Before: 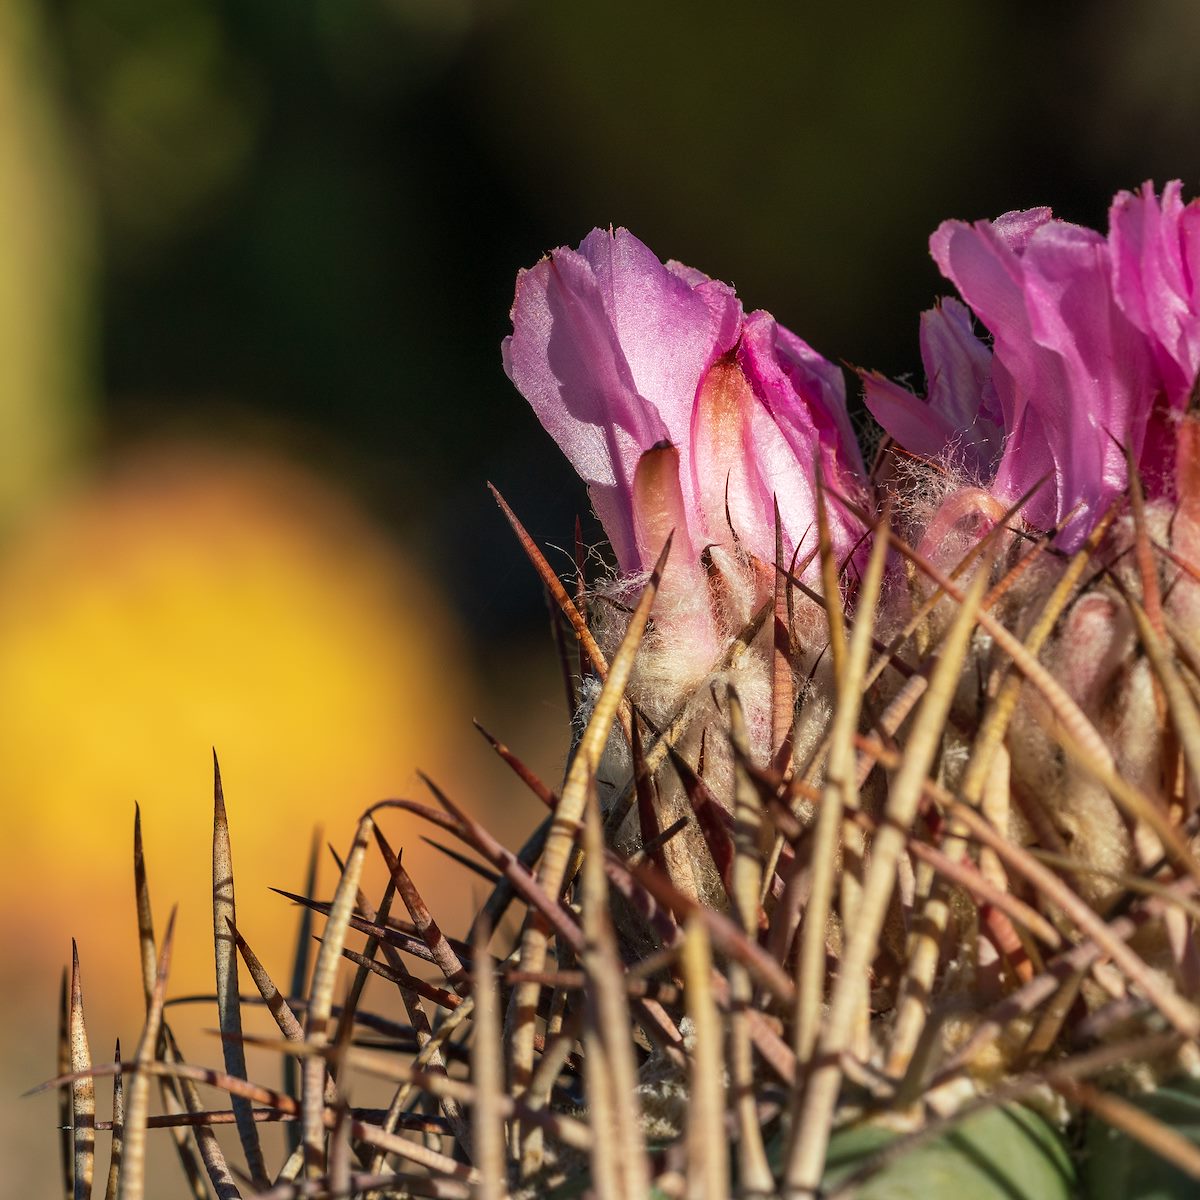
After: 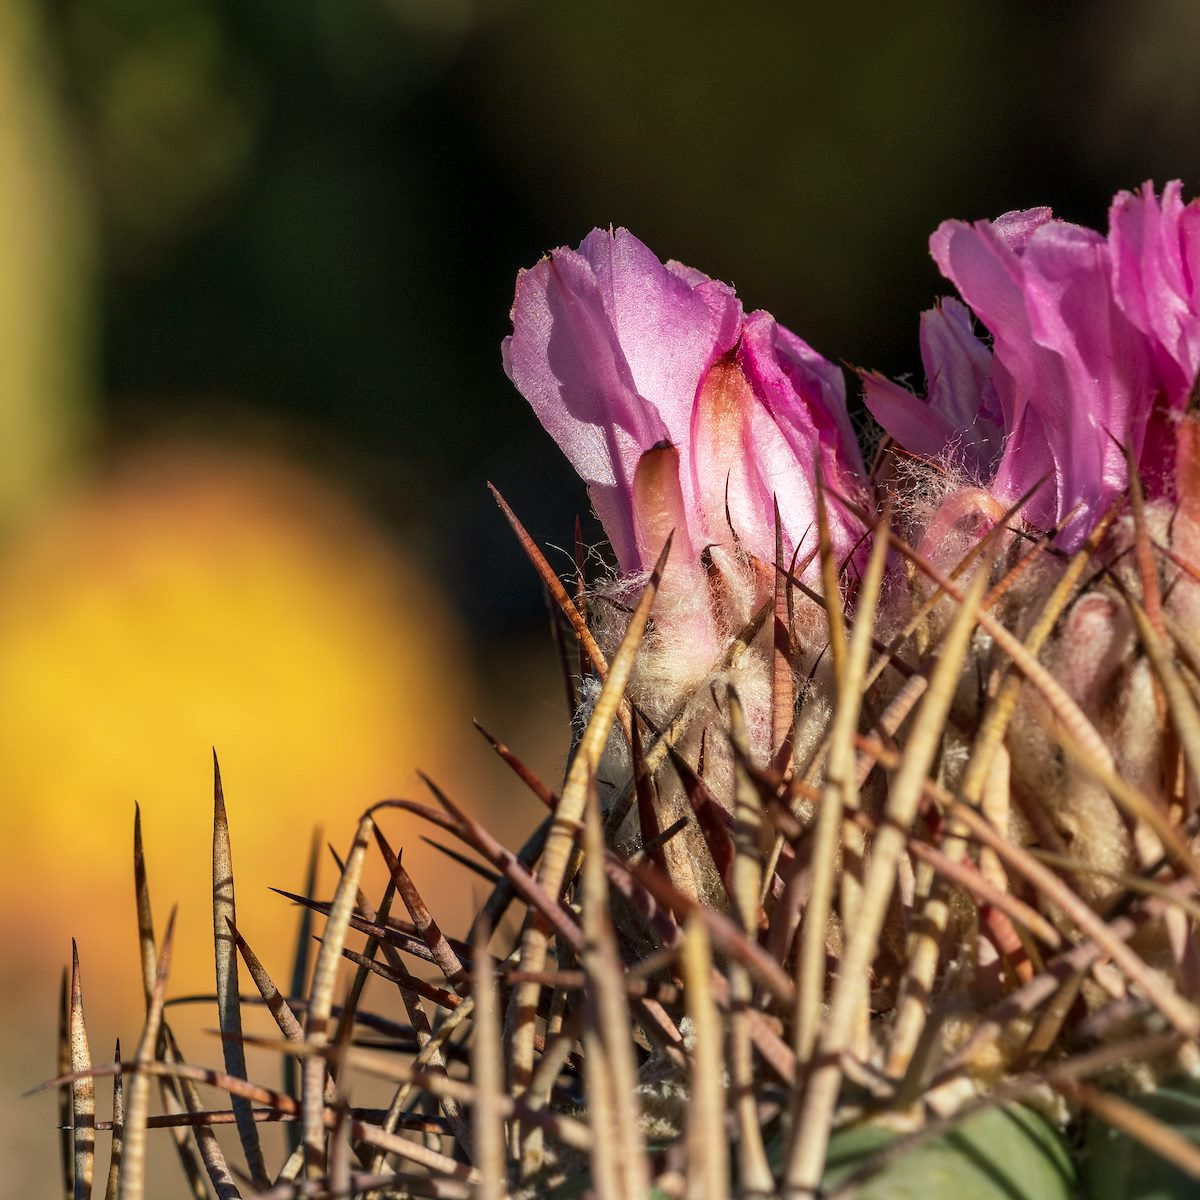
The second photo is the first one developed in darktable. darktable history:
local contrast: mode bilateral grid, contrast 20, coarseness 51, detail 119%, midtone range 0.2
